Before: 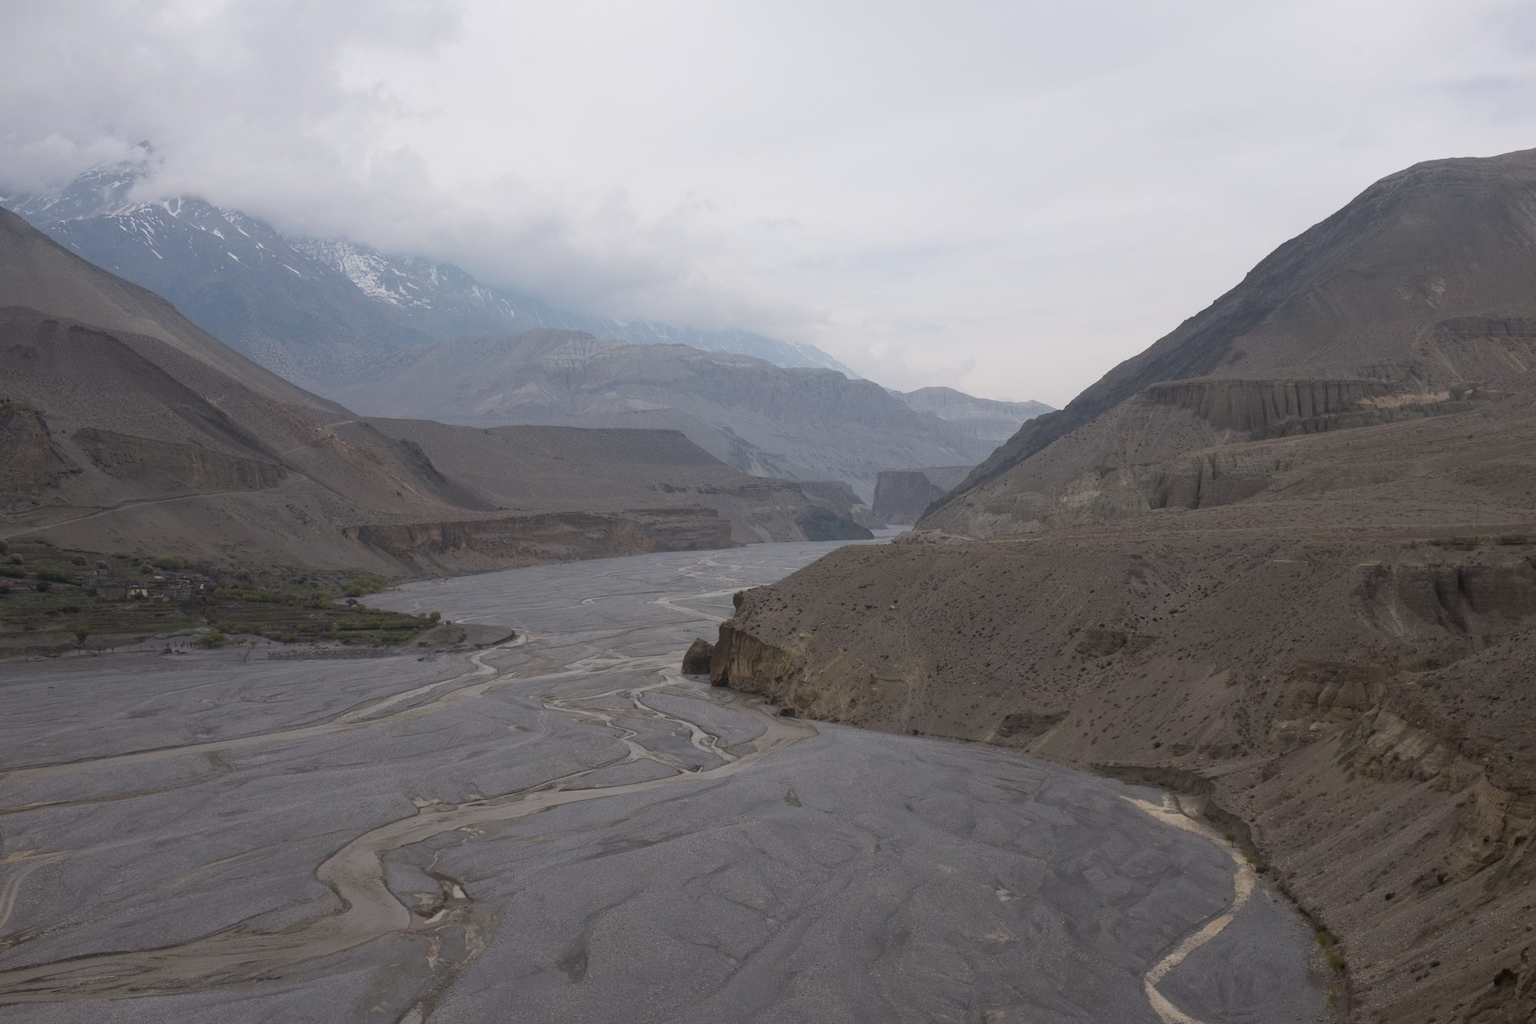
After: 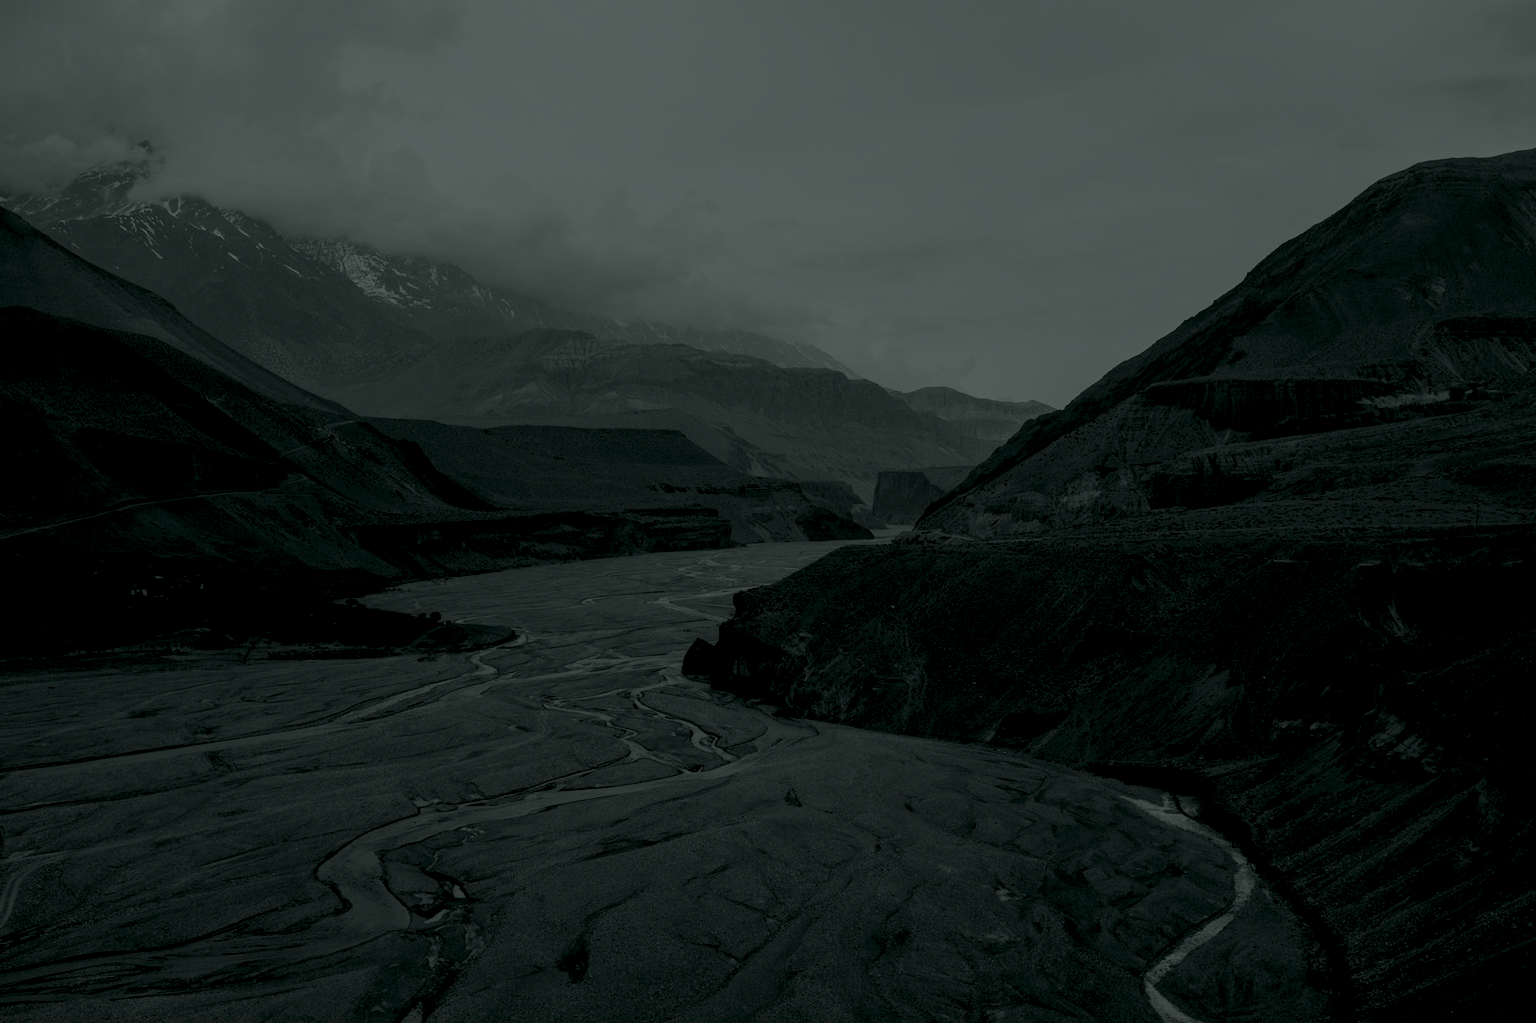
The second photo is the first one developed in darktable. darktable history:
local contrast: highlights 65%, shadows 54%, detail 169%, midtone range 0.514
filmic rgb: black relative exposure -3.64 EV, white relative exposure 2.44 EV, hardness 3.29
colorize: hue 90°, saturation 19%, lightness 1.59%, version 1
